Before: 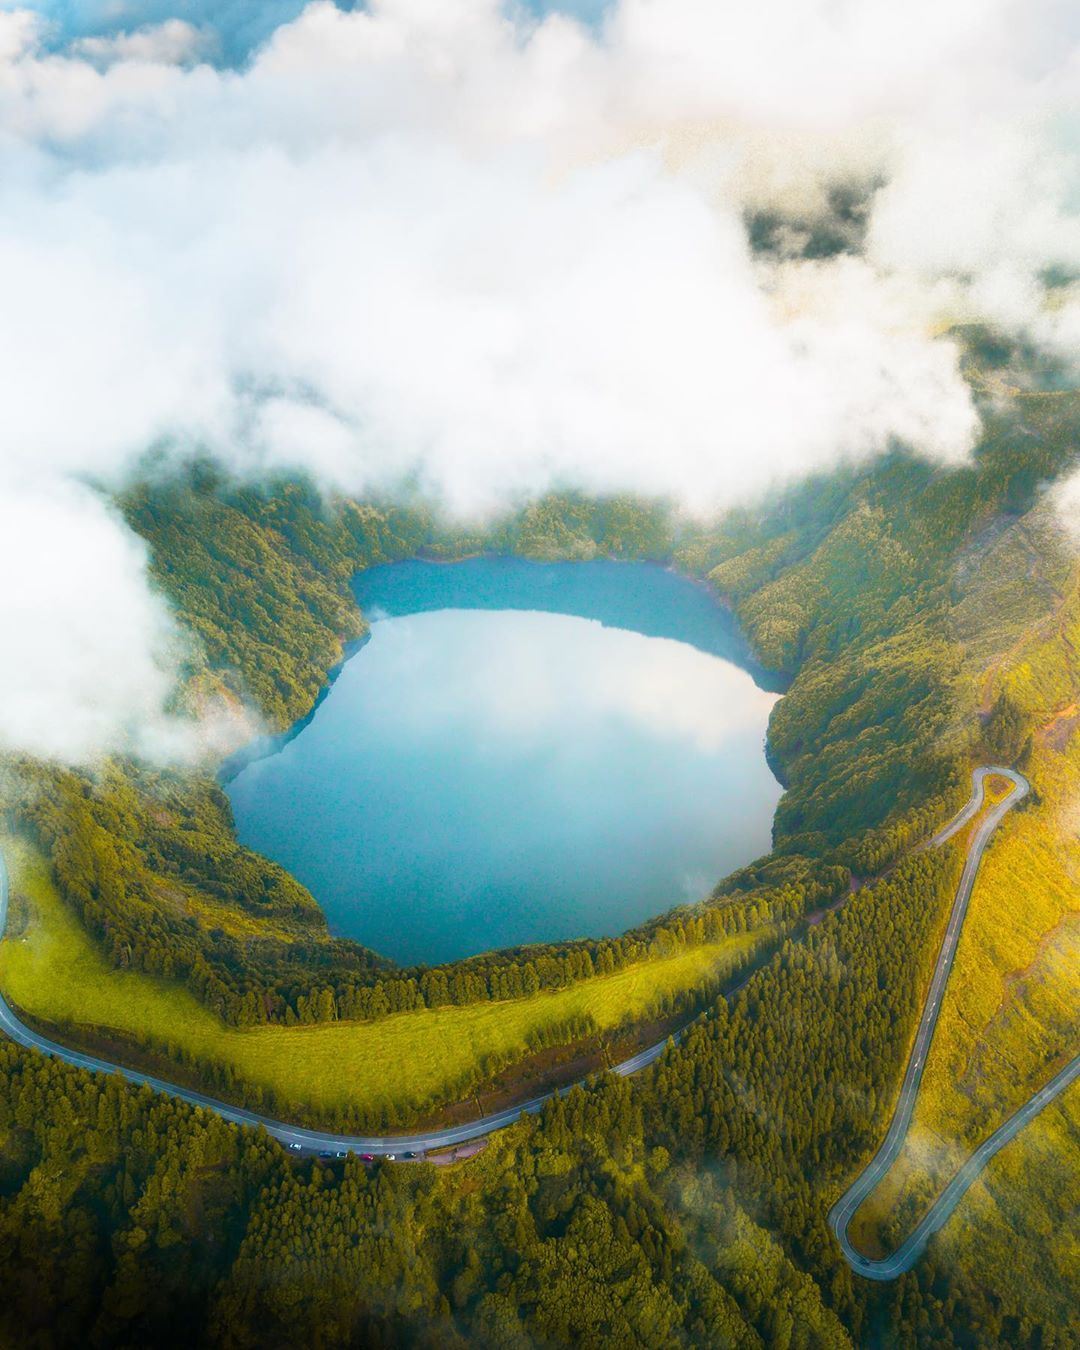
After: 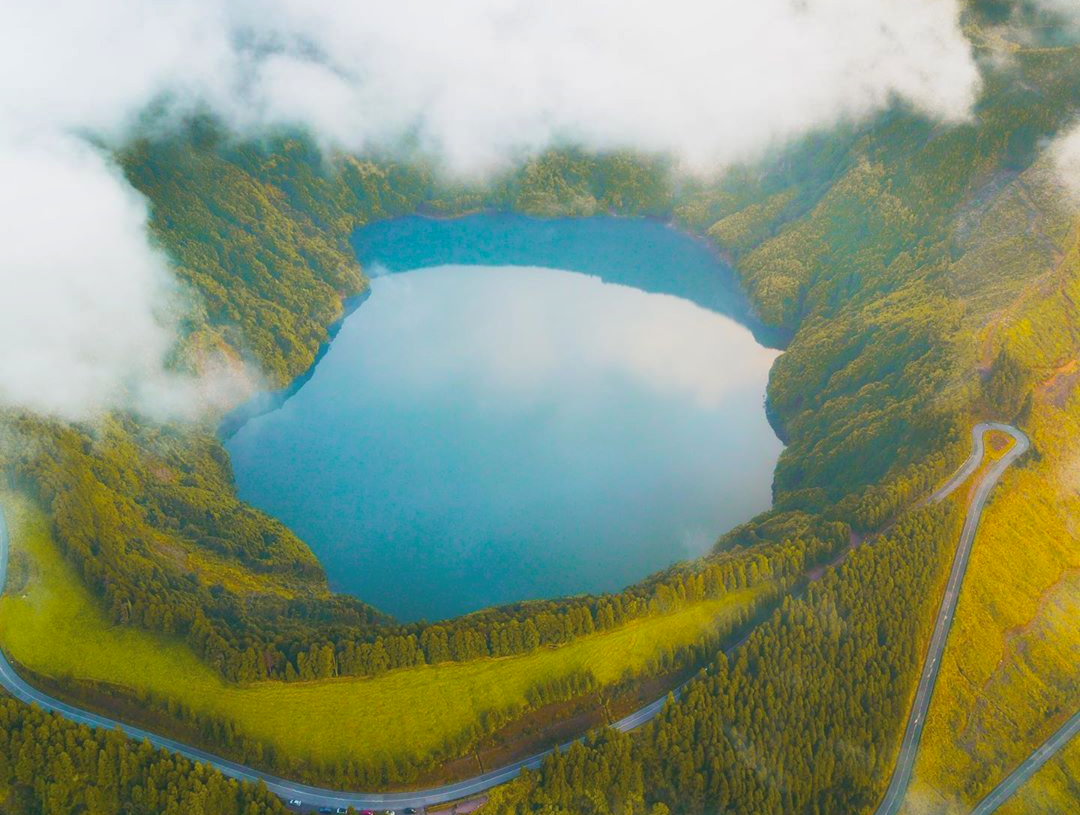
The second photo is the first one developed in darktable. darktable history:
local contrast: detail 70%
shadows and highlights: low approximation 0.01, soften with gaussian
crop and rotate: top 25.576%, bottom 14.007%
